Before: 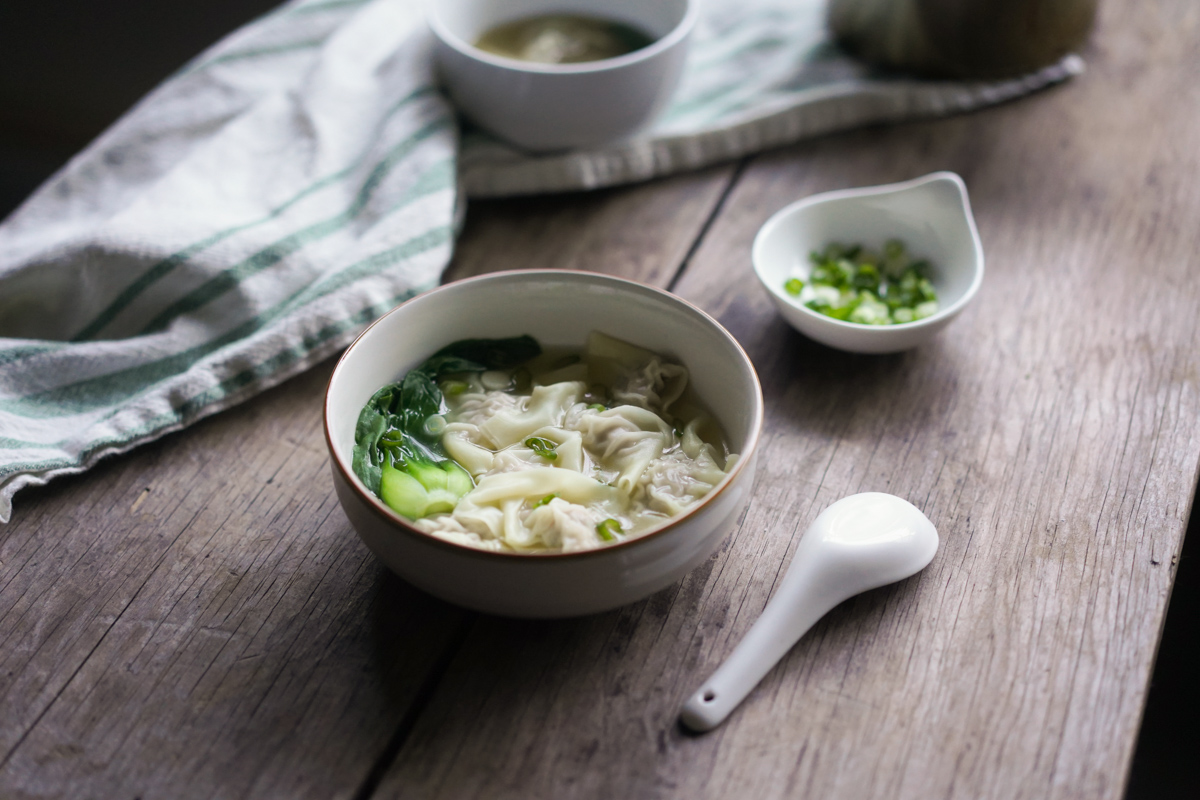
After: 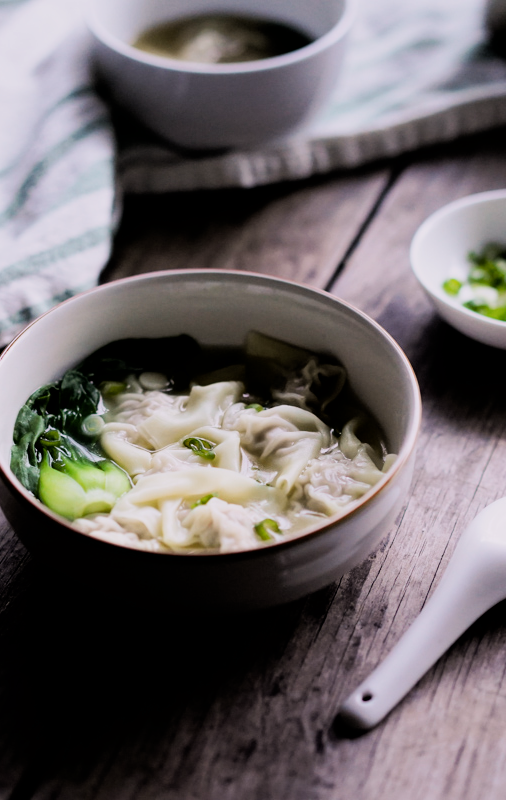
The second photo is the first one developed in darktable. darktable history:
filmic rgb: black relative exposure -5 EV, hardness 2.88, contrast 1.4, highlights saturation mix -30%
exposure: black level correction 0.009, compensate highlight preservation false
tone equalizer: on, module defaults
crop: left 28.583%, right 29.231%
white balance: red 1.05, blue 1.072
